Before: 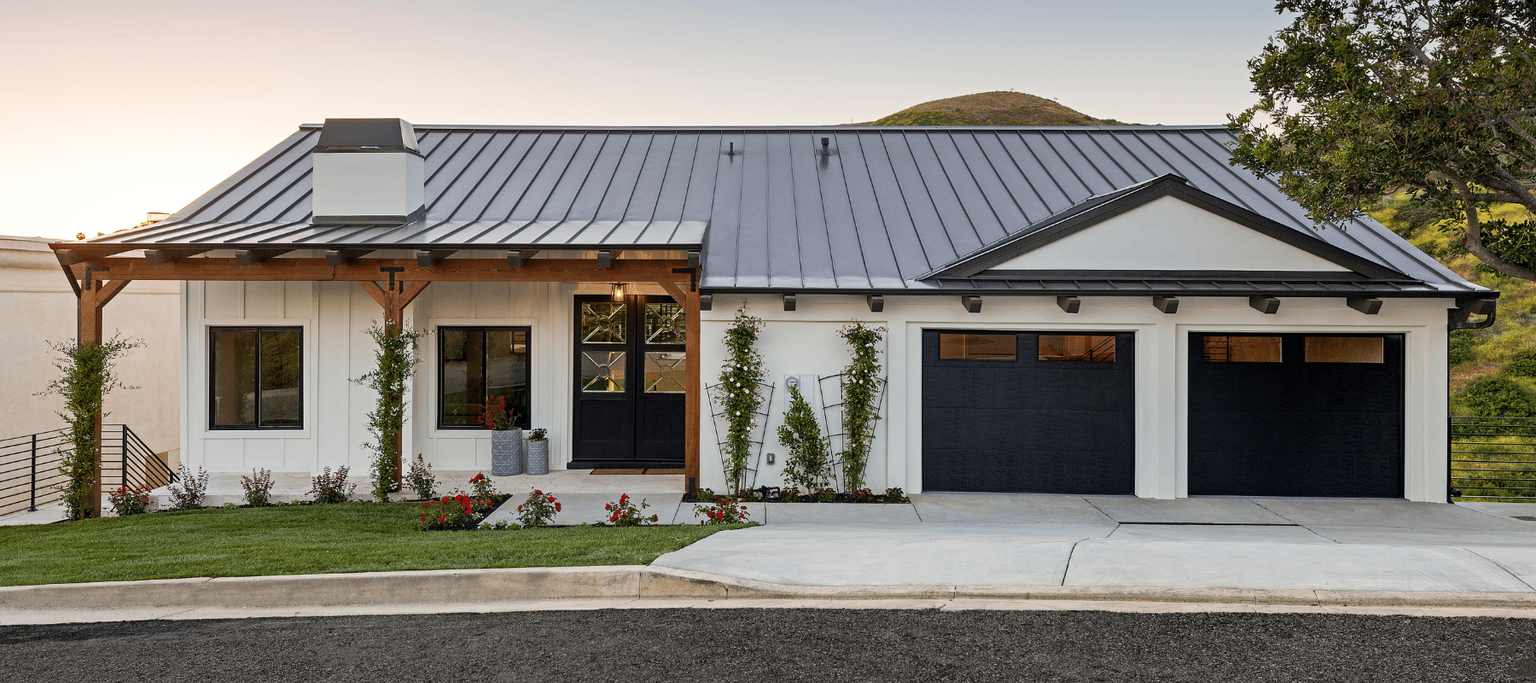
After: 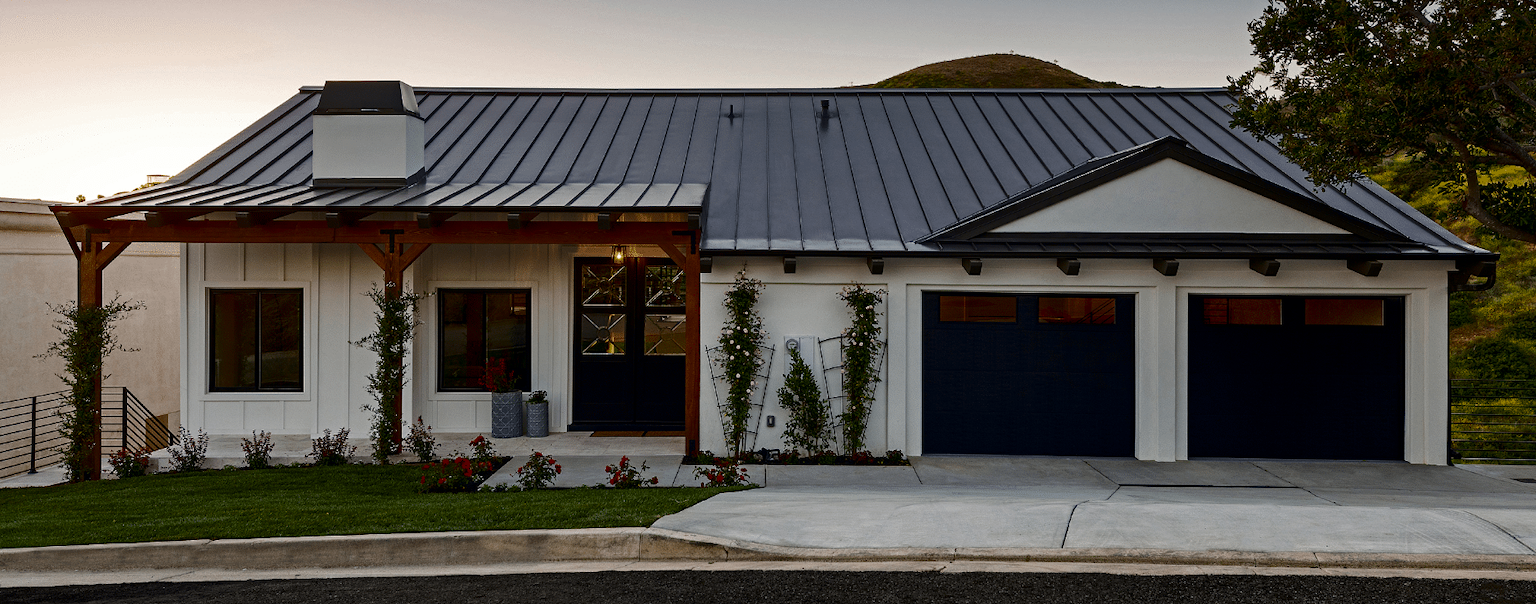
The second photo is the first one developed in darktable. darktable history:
contrast brightness saturation: brightness -0.507
crop and rotate: top 5.502%, bottom 5.927%
